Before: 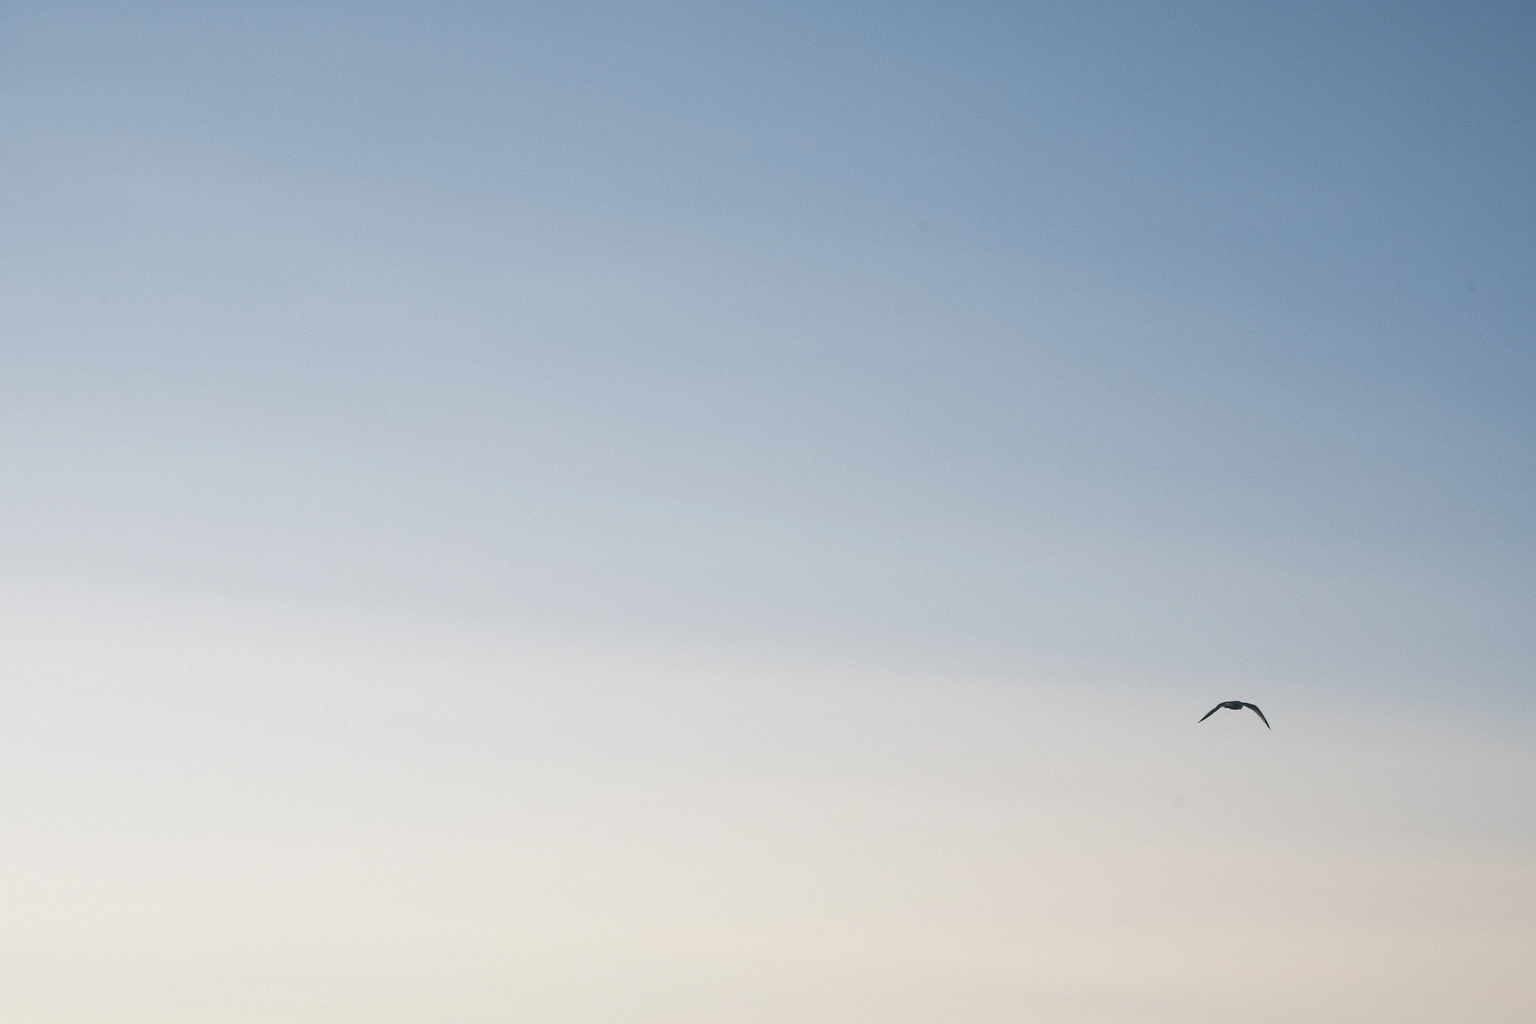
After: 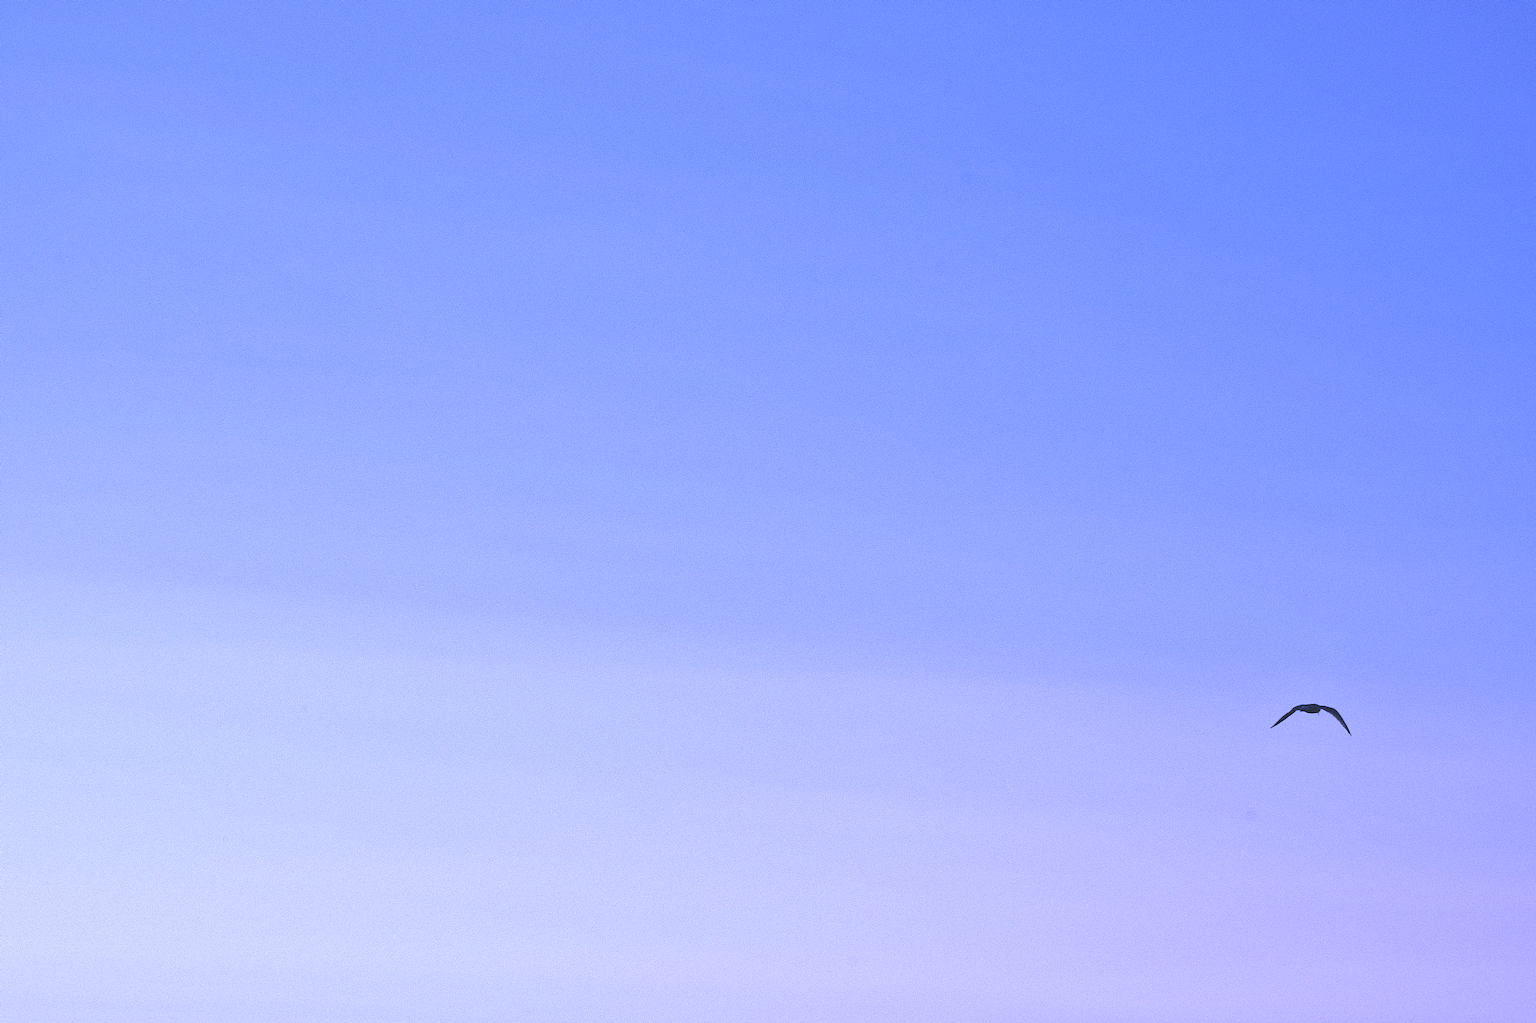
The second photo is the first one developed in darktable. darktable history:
white balance: red 0.98, blue 1.61
haze removal: strength 0.29, distance 0.25, compatibility mode true, adaptive false
exposure: black level correction -0.03, compensate highlight preservation false
shadows and highlights: soften with gaussian
crop: left 3.305%, top 6.436%, right 6.389%, bottom 3.258%
